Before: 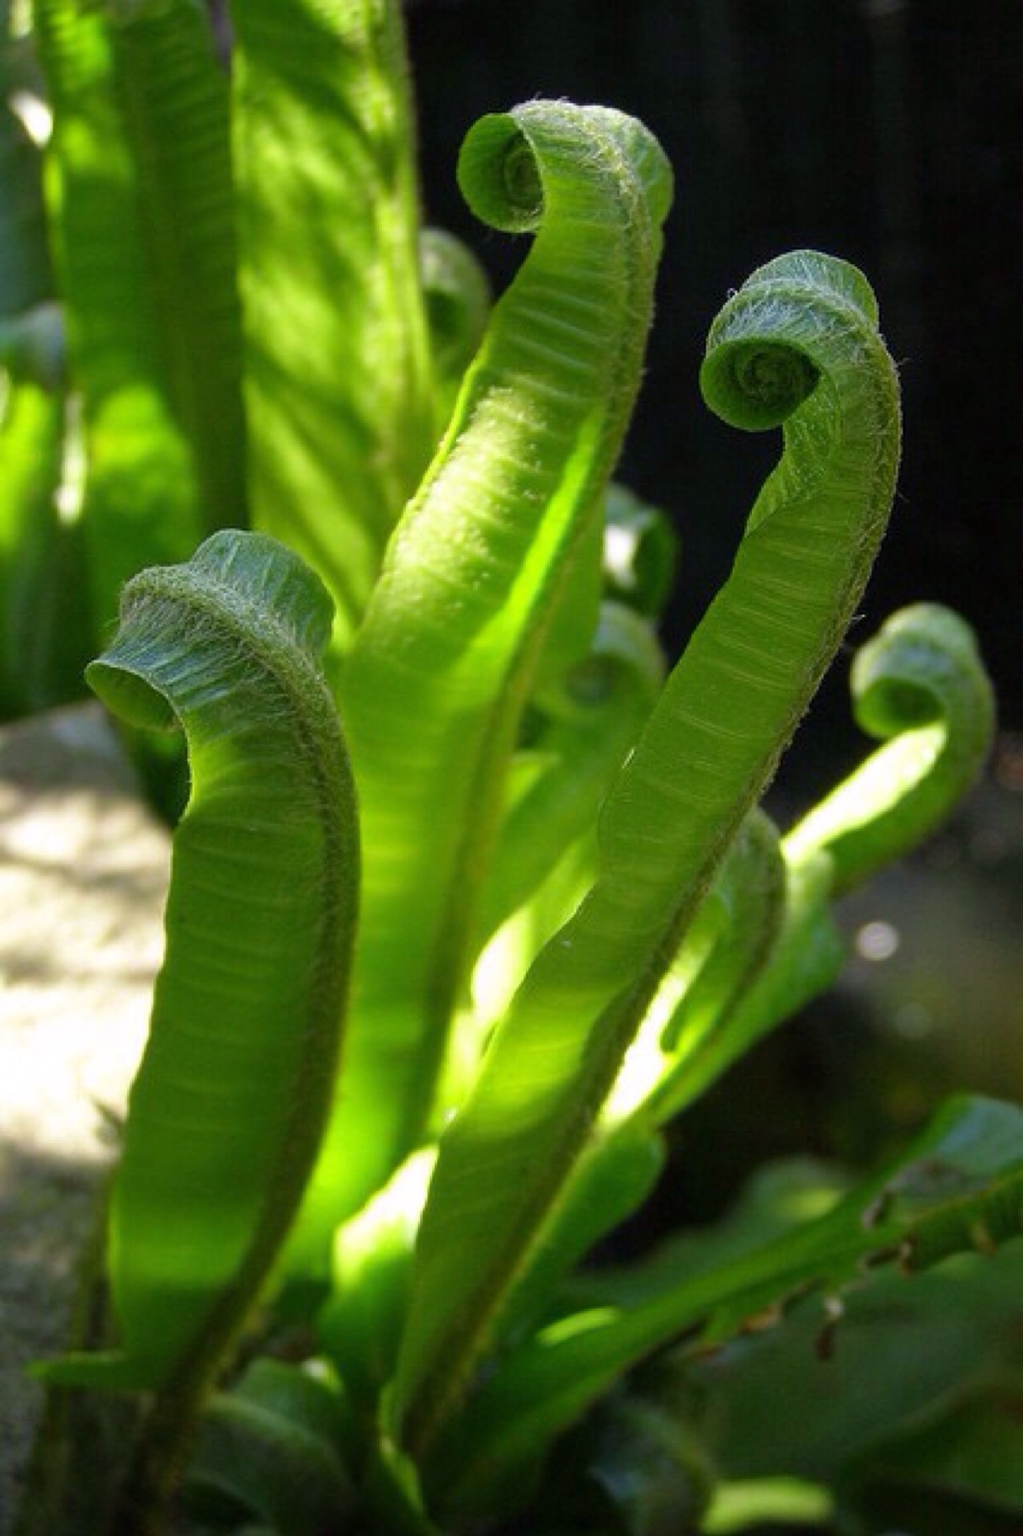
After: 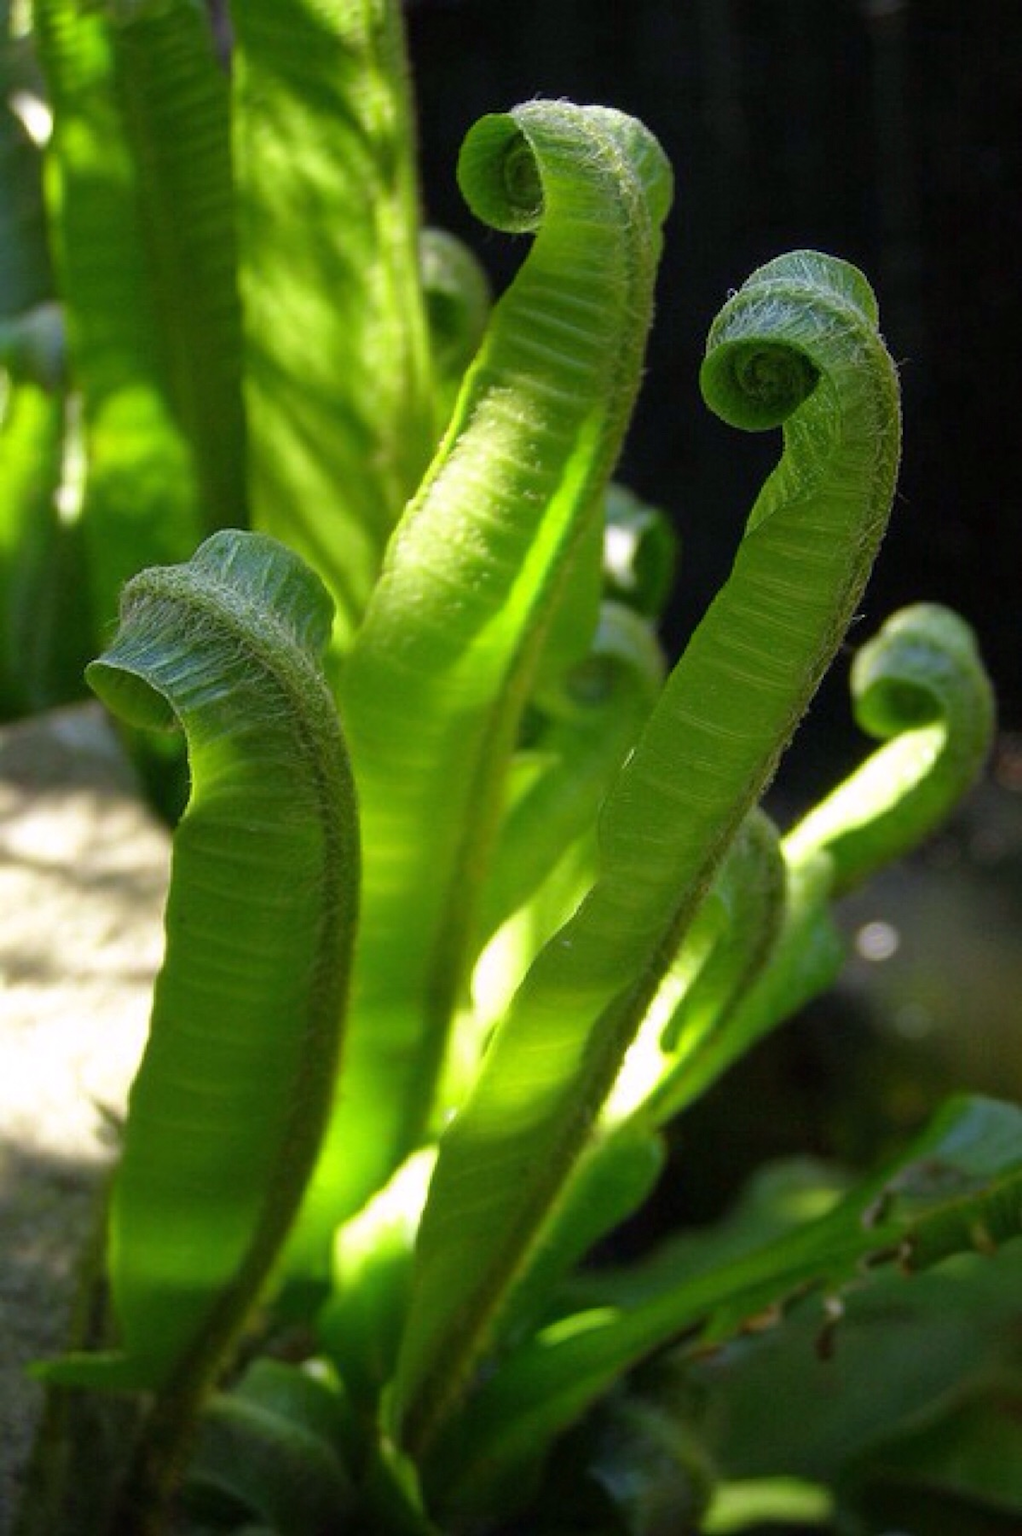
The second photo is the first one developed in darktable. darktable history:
base curve: curves: ch0 [(0, 0) (0.472, 0.455) (1, 1)]
